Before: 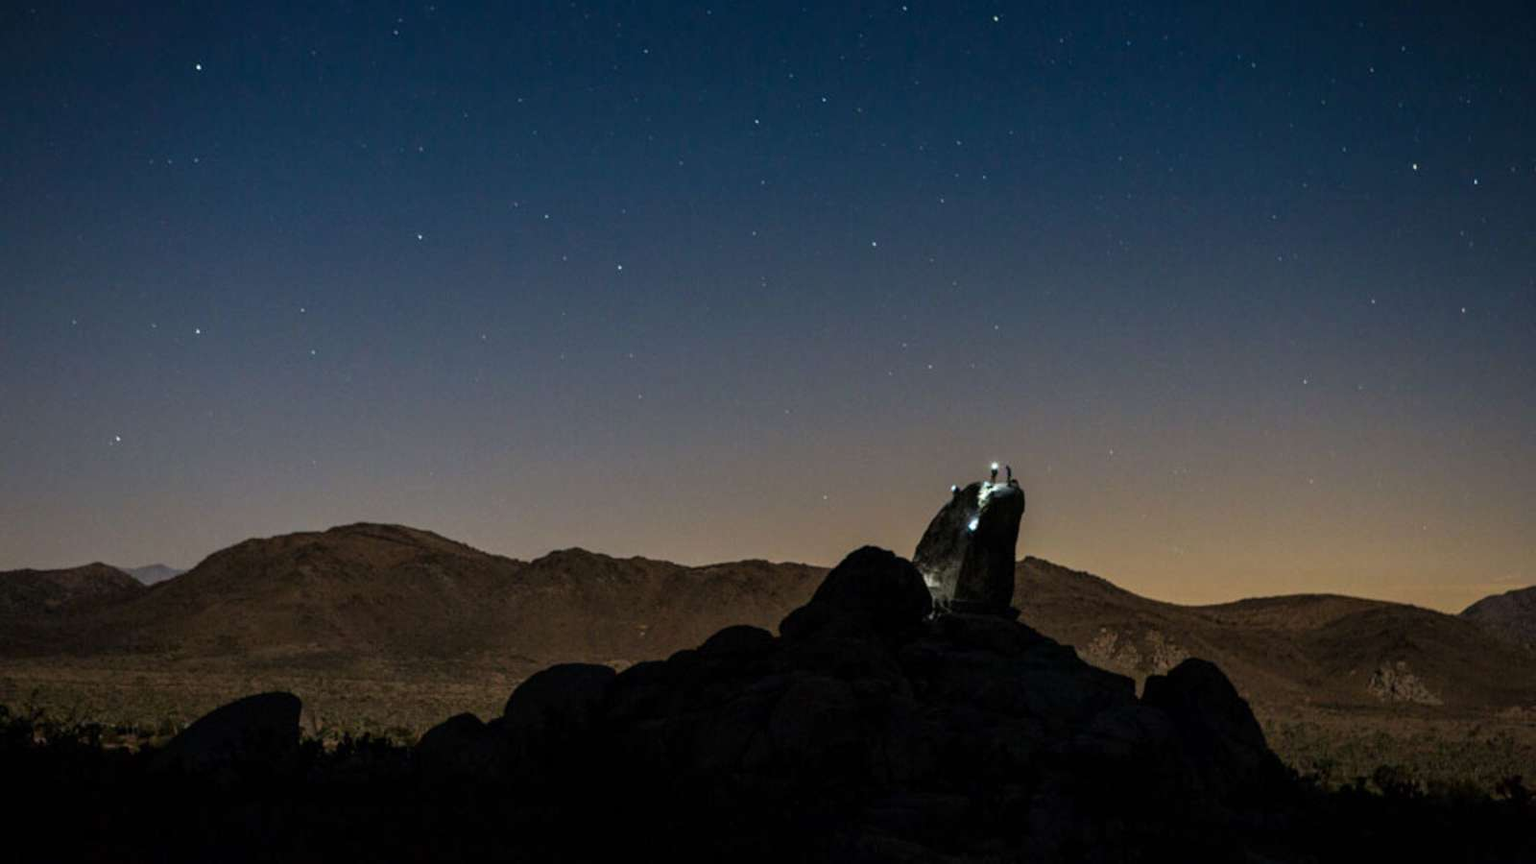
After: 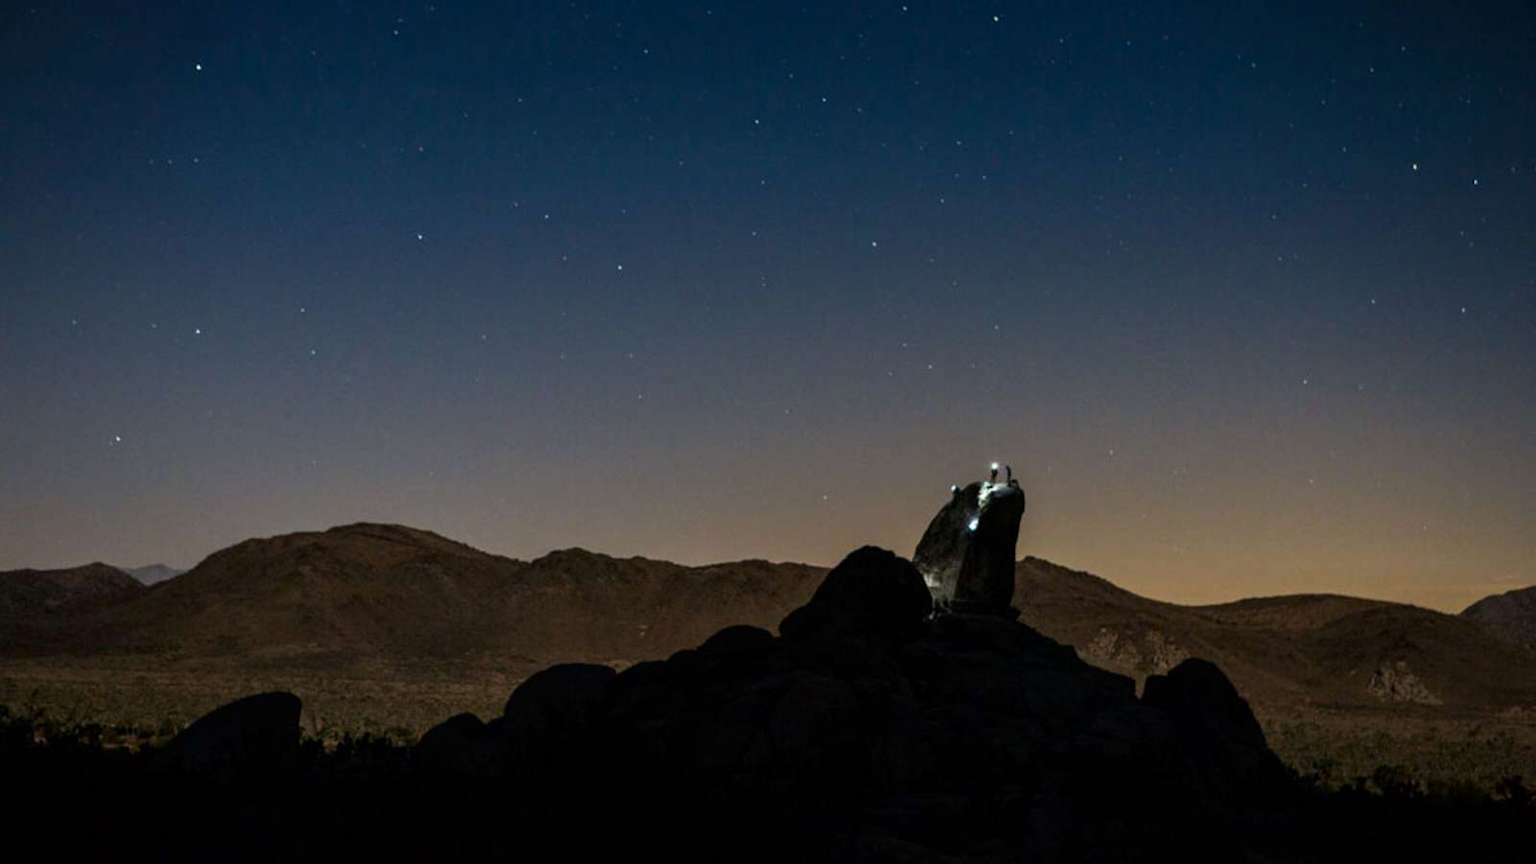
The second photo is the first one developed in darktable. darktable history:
contrast brightness saturation: contrast 0.032, brightness -0.042
